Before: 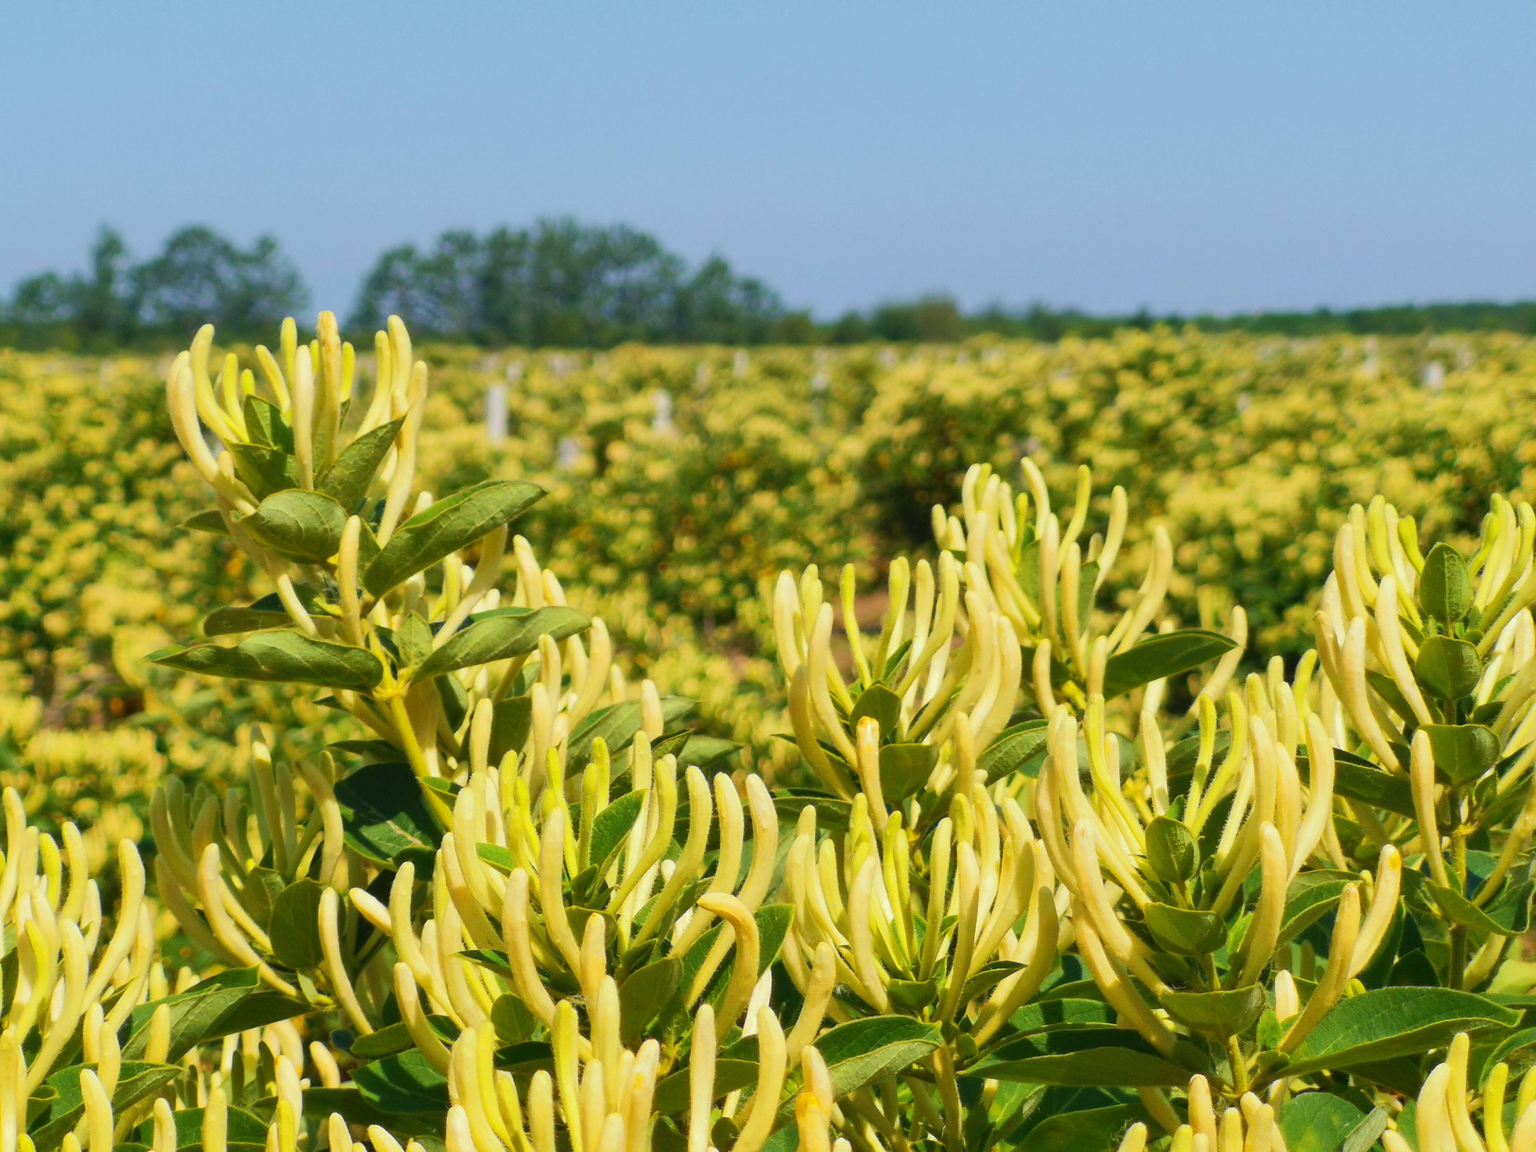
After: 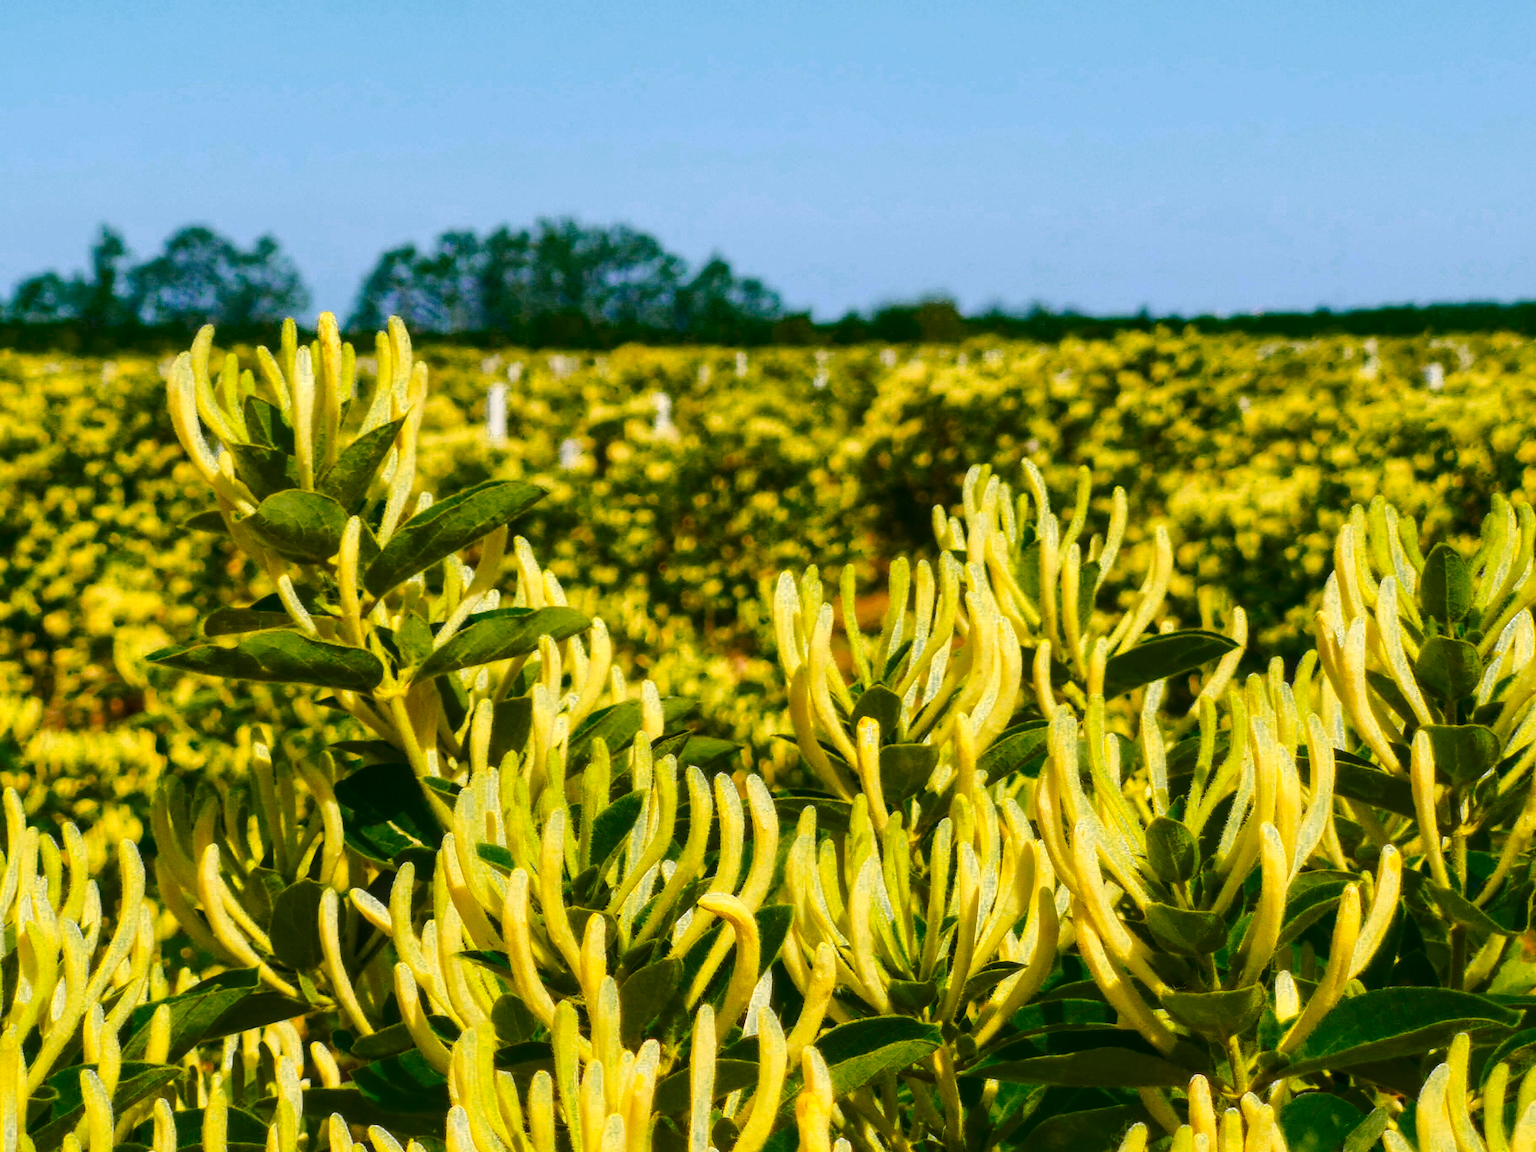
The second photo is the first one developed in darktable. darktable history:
local contrast: on, module defaults
color zones: curves: ch0 [(0.25, 0.5) (0.347, 0.092) (0.75, 0.5)]; ch1 [(0.25, 0.5) (0.33, 0.51) (0.75, 0.5)]
color balance rgb: perceptual saturation grading › global saturation 0.553%, perceptual saturation grading › mid-tones 6.464%, perceptual saturation grading › shadows 71.885%, perceptual brilliance grading › mid-tones 9.487%, perceptual brilliance grading › shadows 15.183%, global vibrance 1.523%, saturation formula JzAzBz (2021)
contrast brightness saturation: contrast 0.041, saturation 0.066
tone curve: curves: ch0 [(0, 0) (0.003, 0.002) (0.011, 0.009) (0.025, 0.02) (0.044, 0.036) (0.069, 0.057) (0.1, 0.081) (0.136, 0.115) (0.177, 0.153) (0.224, 0.202) (0.277, 0.264) (0.335, 0.333) (0.399, 0.409) (0.468, 0.491) (0.543, 0.58) (0.623, 0.675) (0.709, 0.777) (0.801, 0.88) (0.898, 0.98) (1, 1)], color space Lab, linked channels, preserve colors none
